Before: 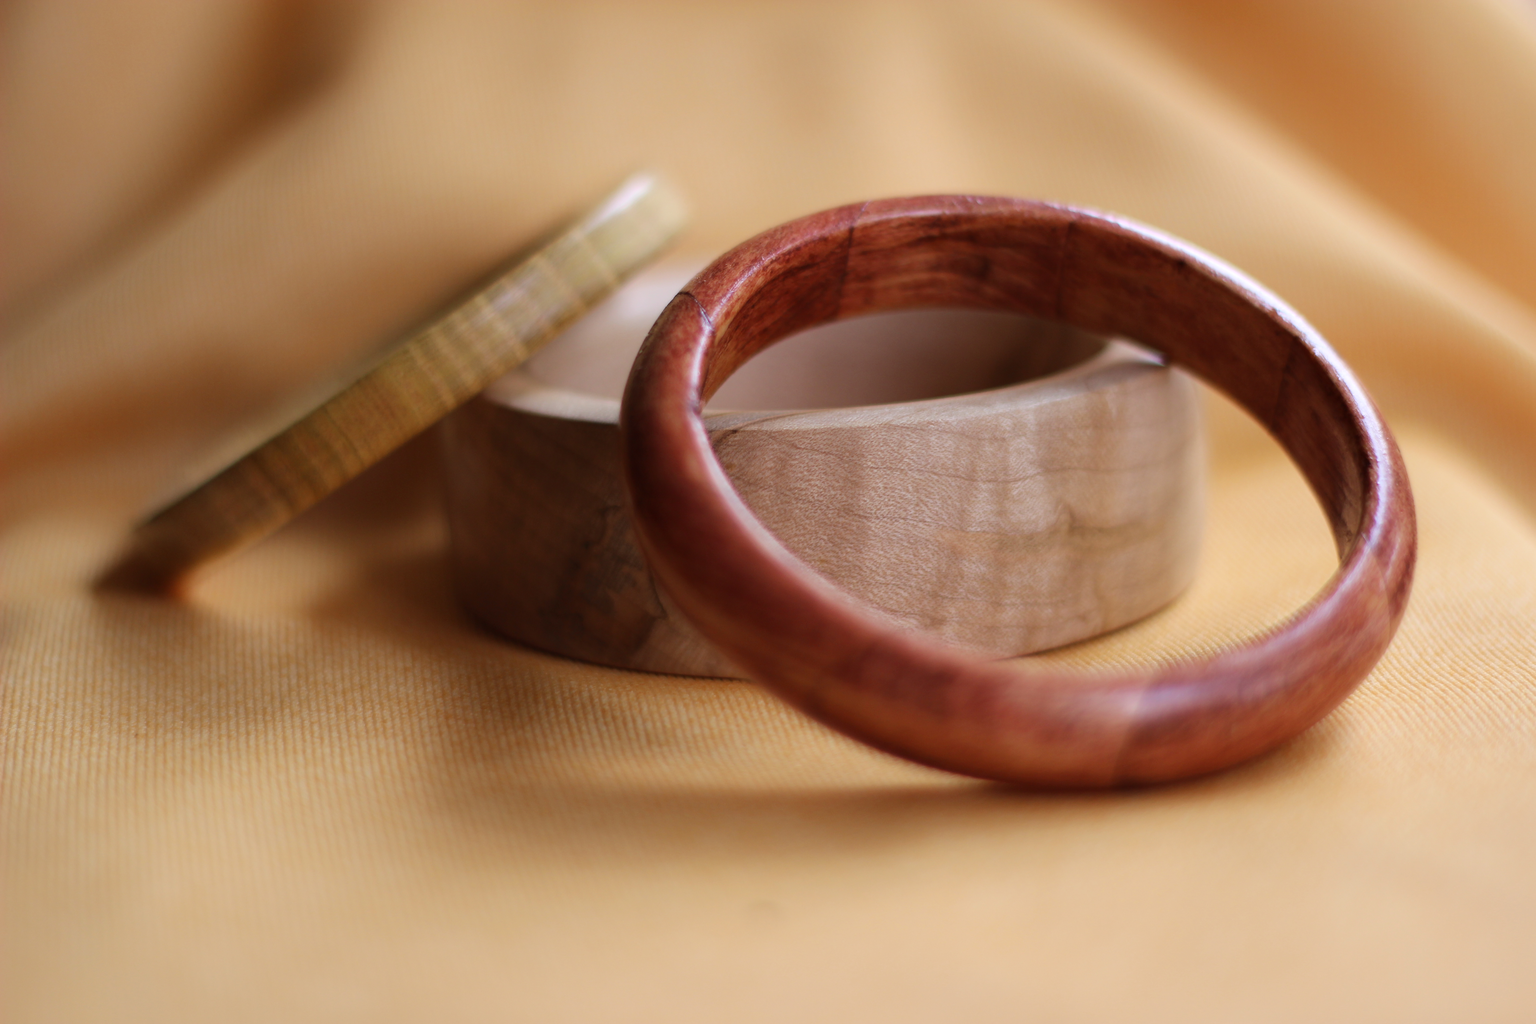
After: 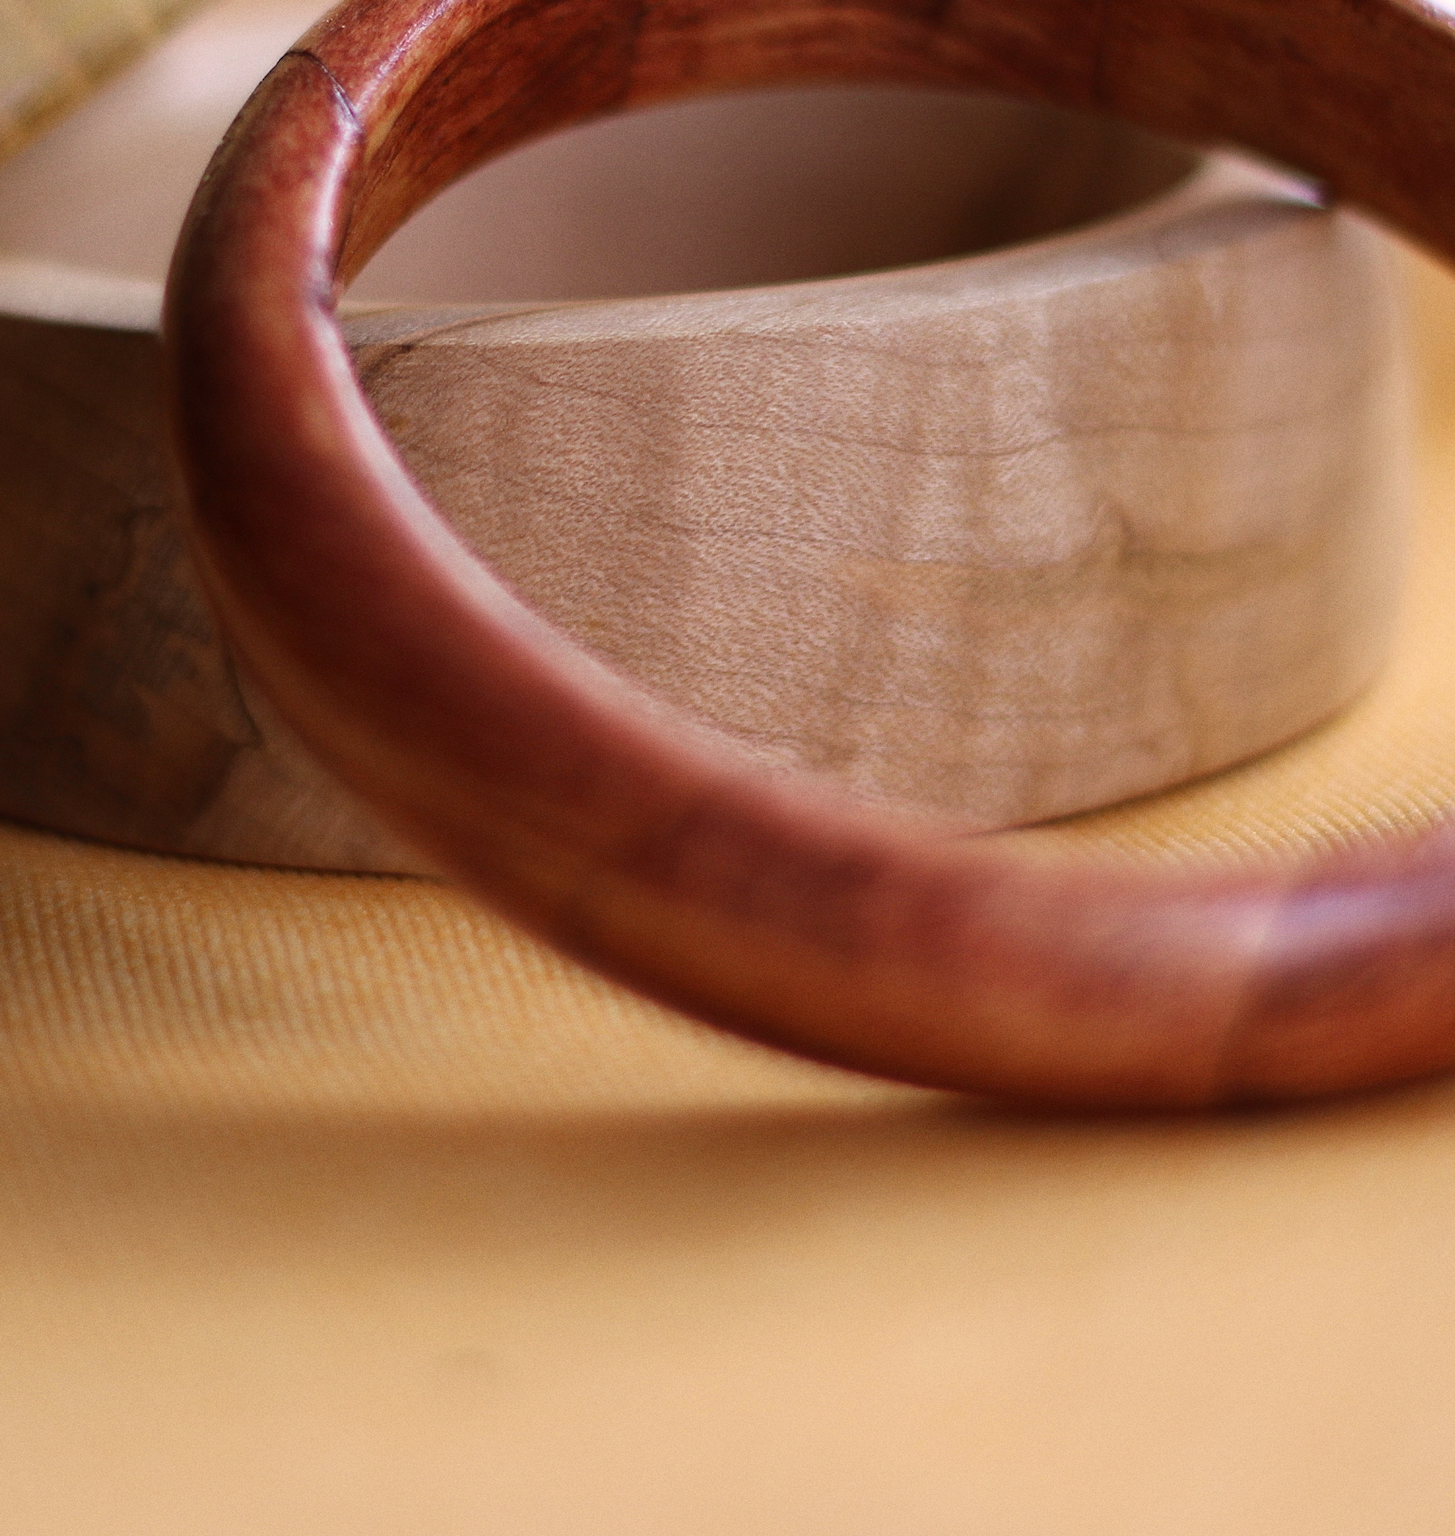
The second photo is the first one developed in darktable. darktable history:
crop: left 35.432%, top 26.233%, right 20.145%, bottom 3.432%
sharpen: on, module defaults
color correction: highlights a* 3.84, highlights b* 5.07
grain: coarseness 0.09 ISO
